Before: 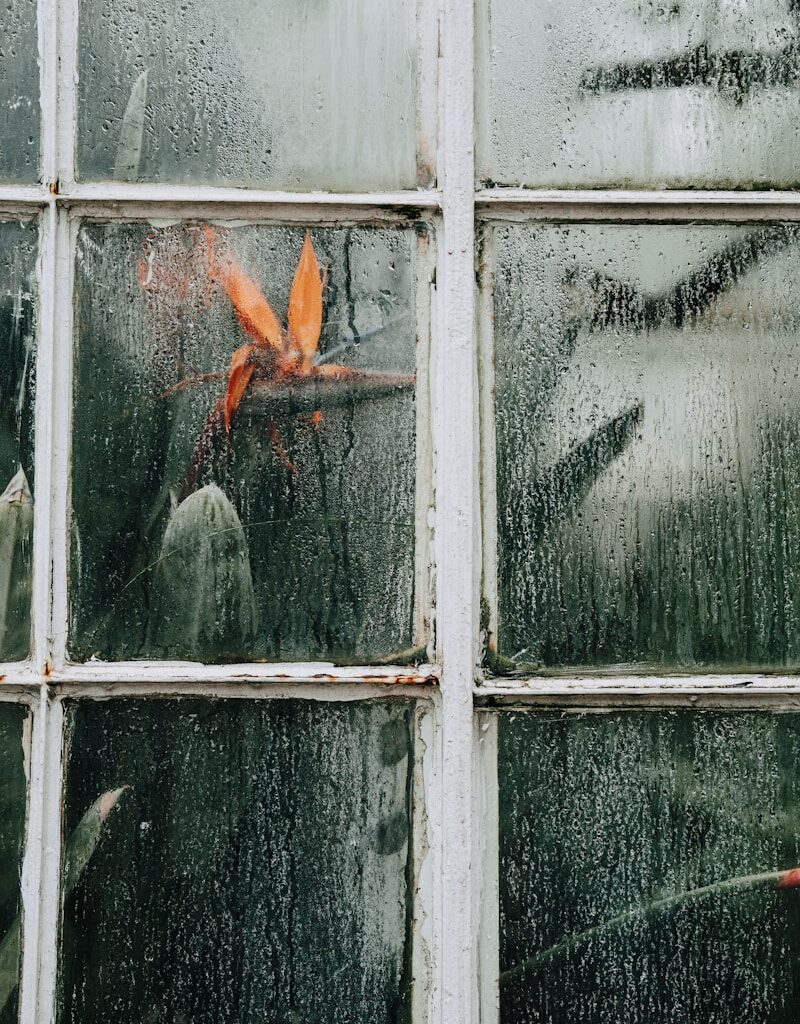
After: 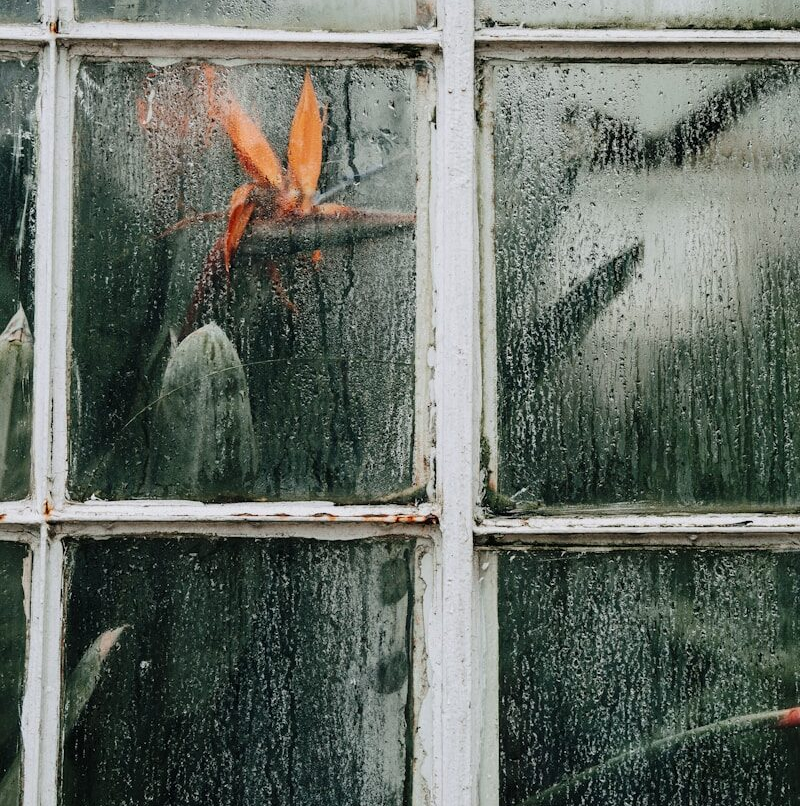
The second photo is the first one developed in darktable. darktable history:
crop and rotate: top 15.774%, bottom 5.506%
